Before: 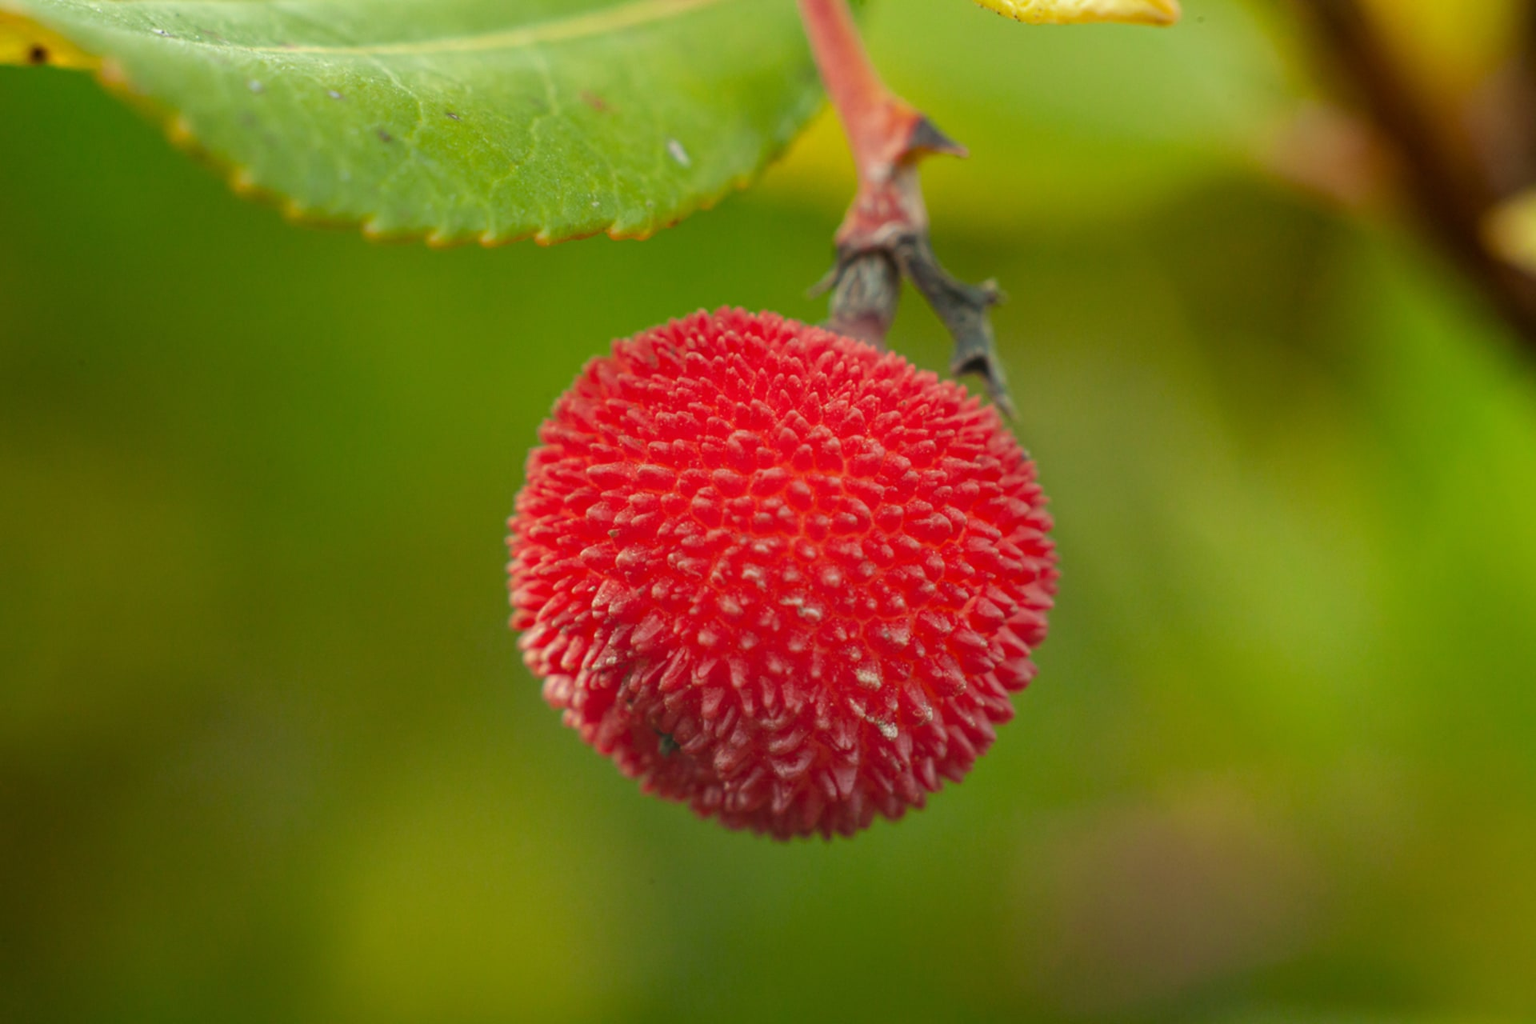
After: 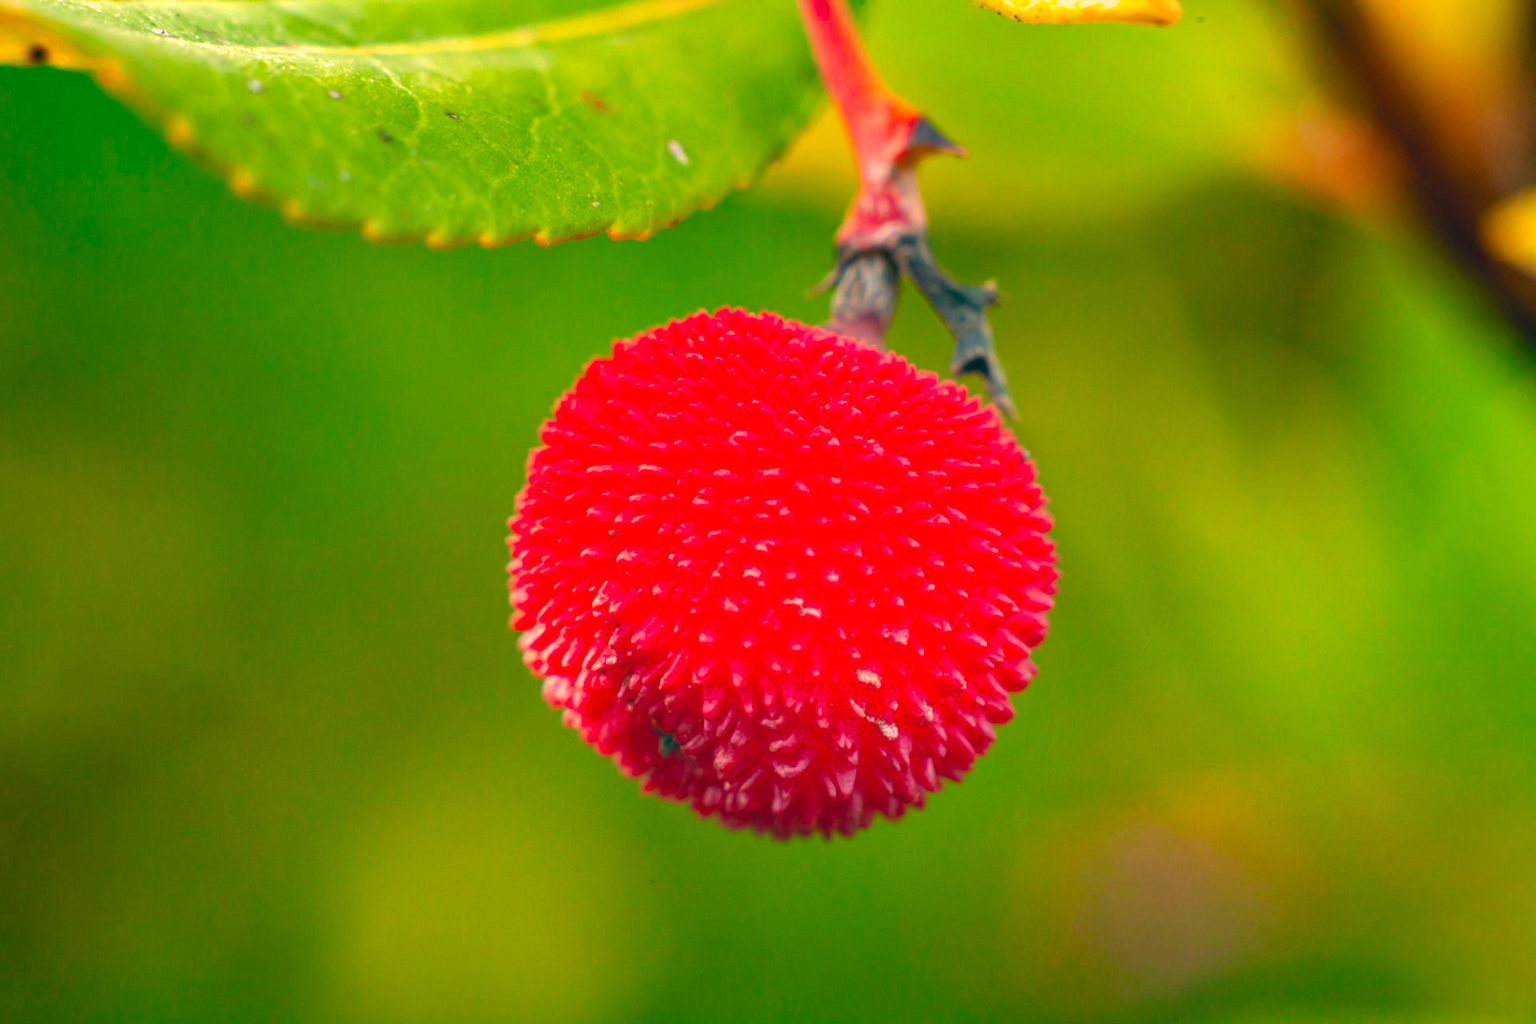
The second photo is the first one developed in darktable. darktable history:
shadows and highlights: soften with gaussian
exposure: black level correction 0, exposure 0.499 EV, compensate exposure bias true, compensate highlight preservation false
color correction: highlights a* 16.53, highlights b* 0.288, shadows a* -14.99, shadows b* -14.18, saturation 1.53
